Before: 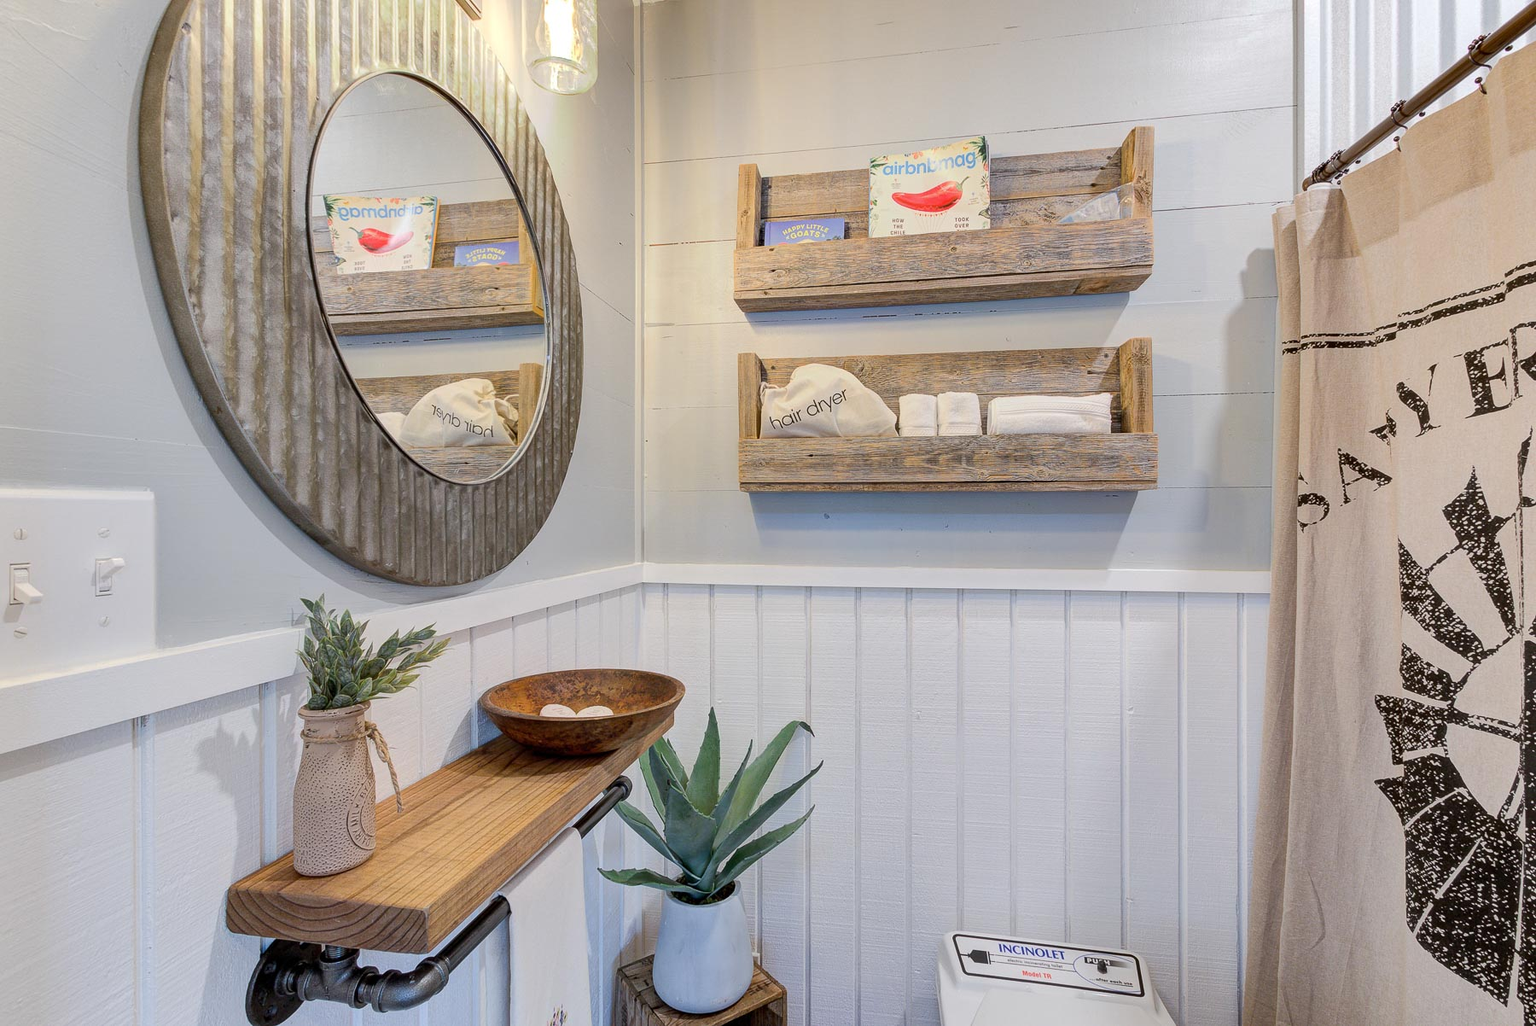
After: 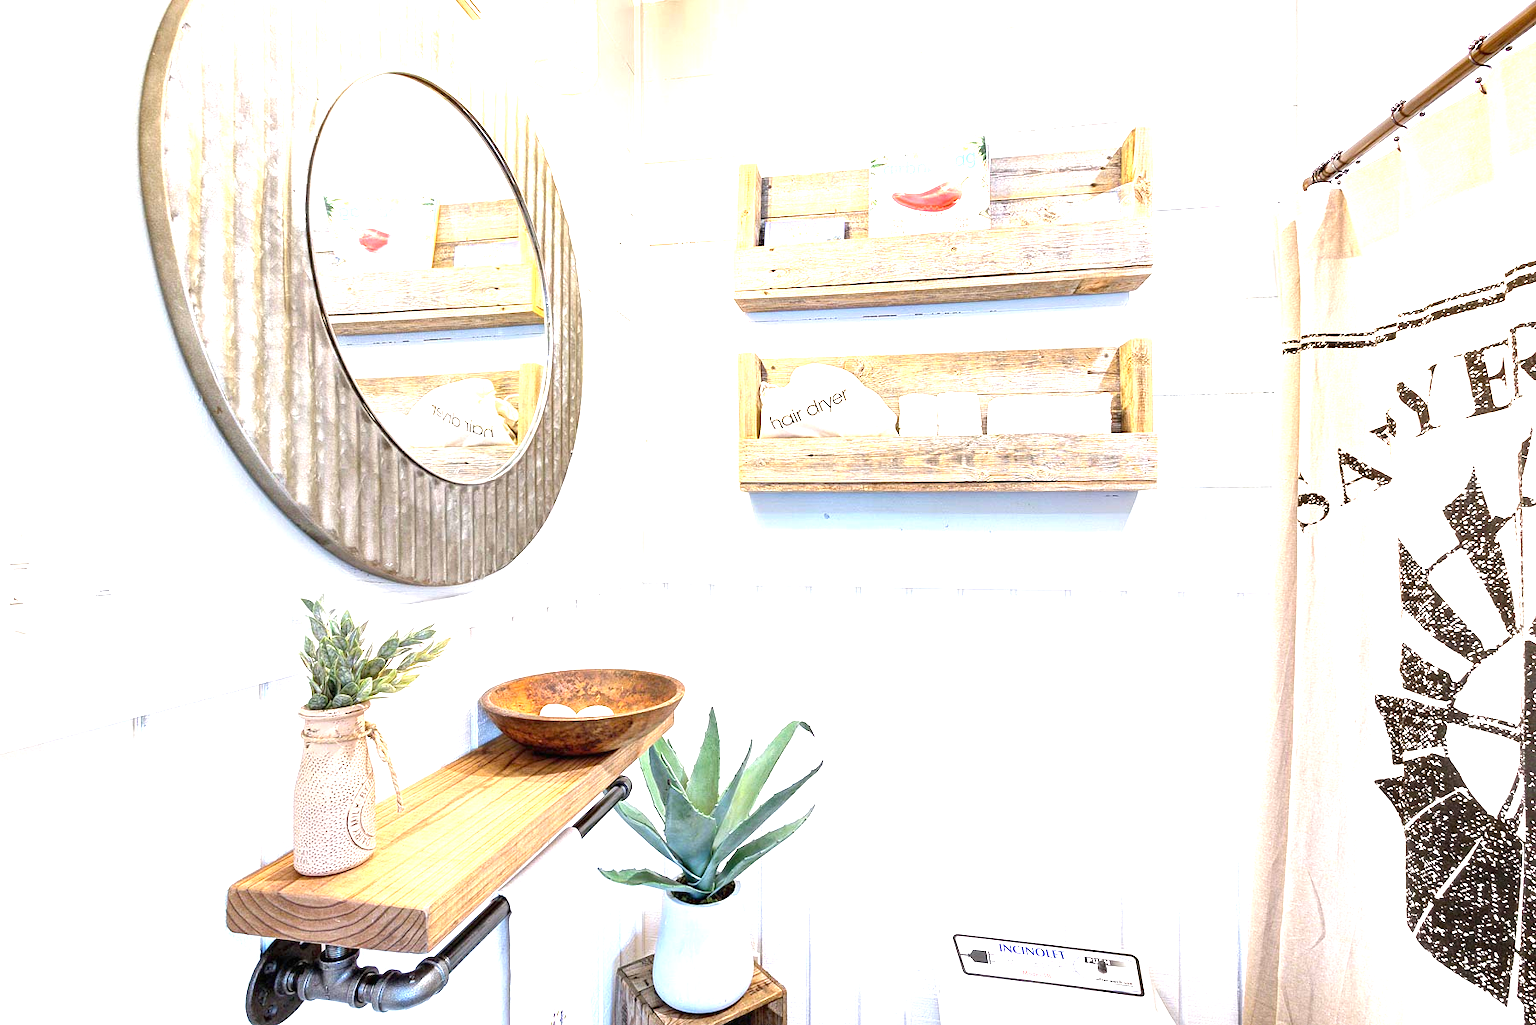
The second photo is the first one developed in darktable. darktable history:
exposure: black level correction 0, exposure 1.903 EV, compensate exposure bias true, compensate highlight preservation false
